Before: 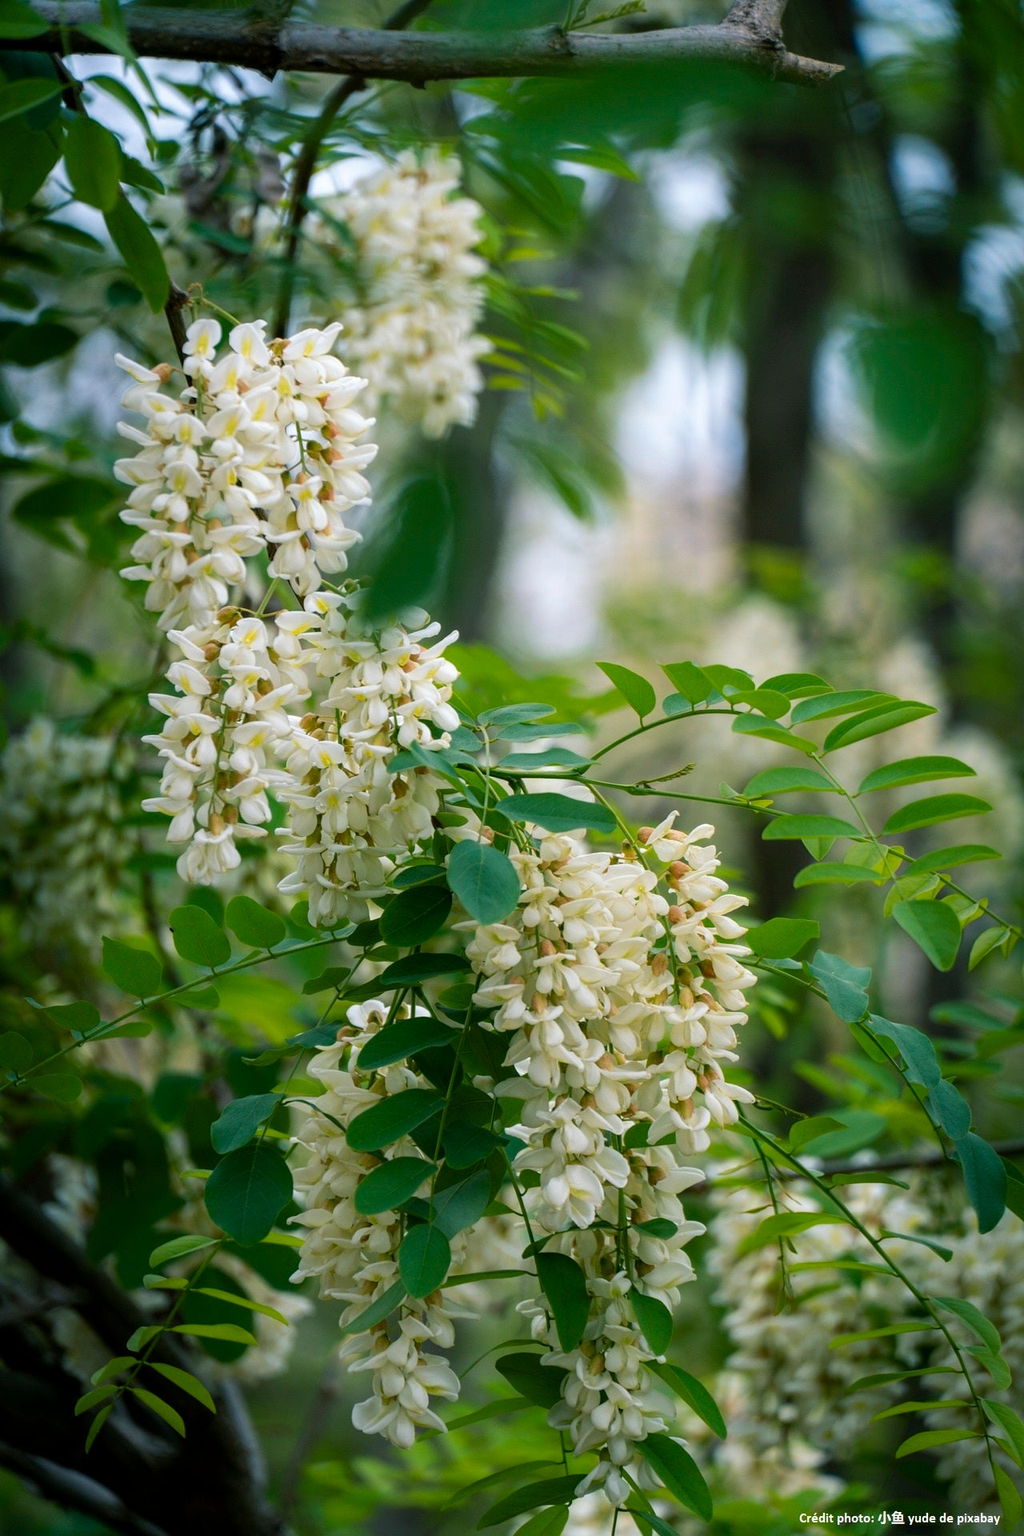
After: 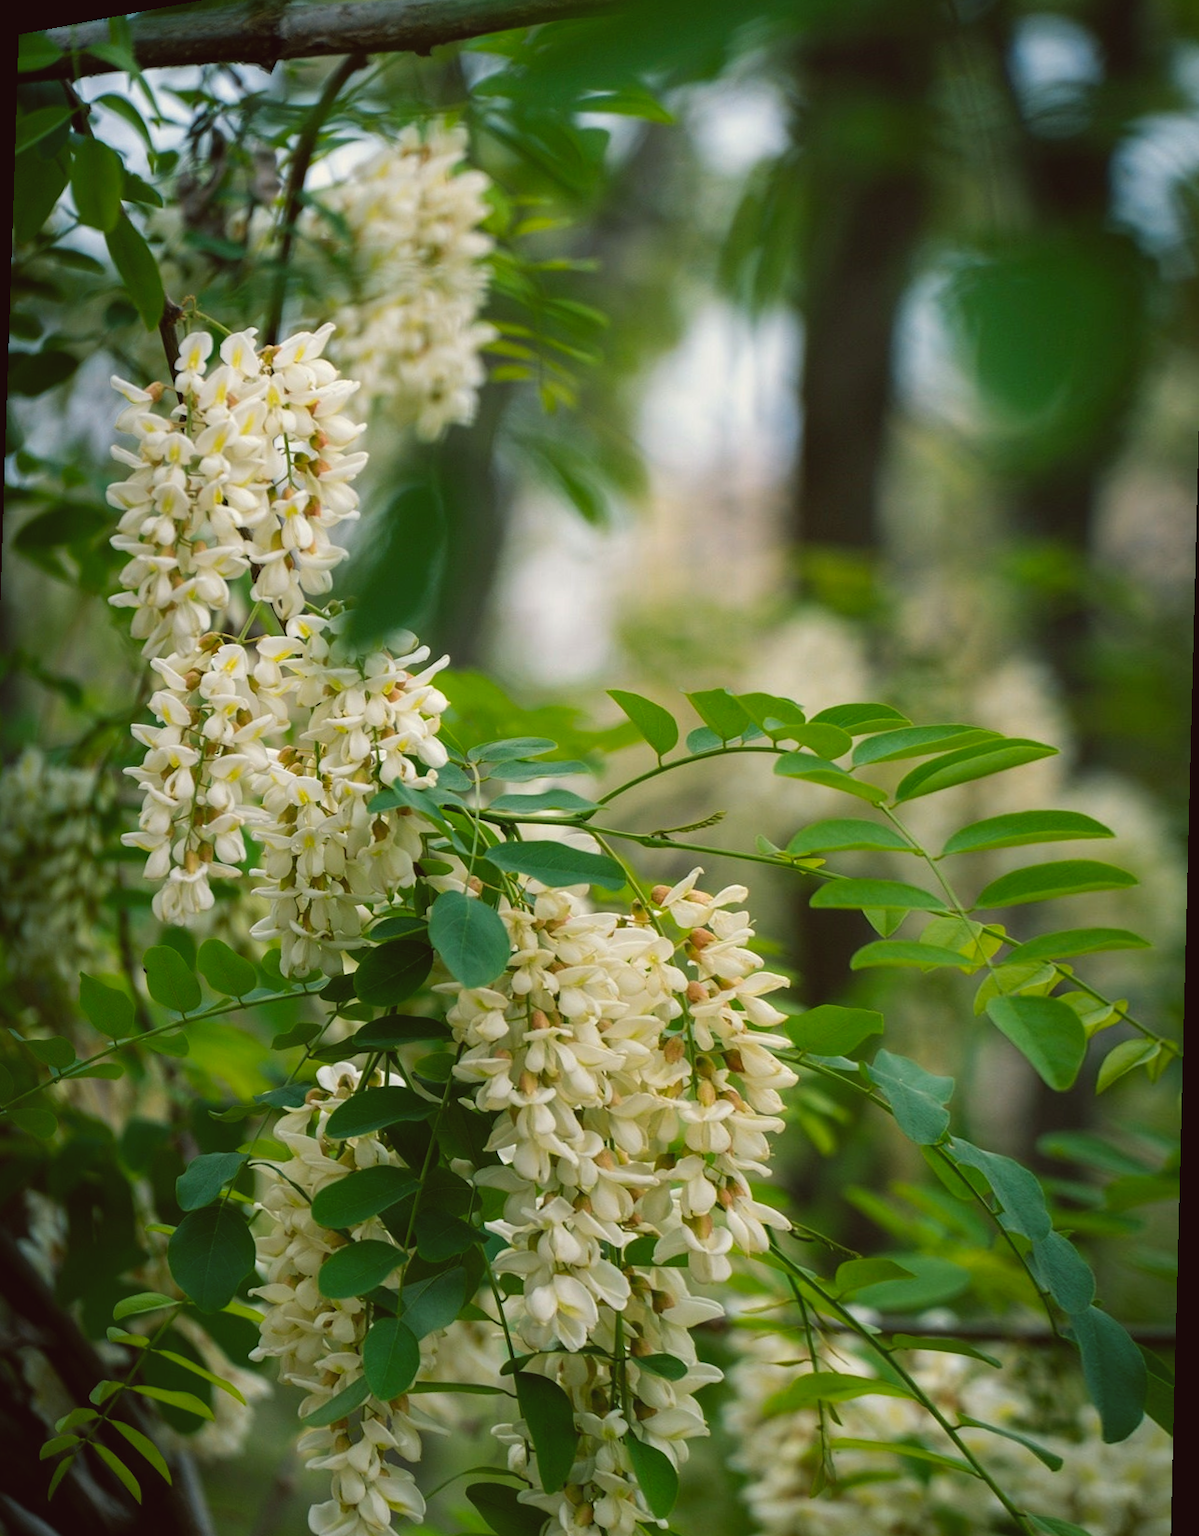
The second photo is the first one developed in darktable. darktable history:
color balance rgb: on, module defaults
rotate and perspective: rotation 1.69°, lens shift (vertical) -0.023, lens shift (horizontal) -0.291, crop left 0.025, crop right 0.988, crop top 0.092, crop bottom 0.842
color balance: lift [1.005, 1.002, 0.998, 0.998], gamma [1, 1.021, 1.02, 0.979], gain [0.923, 1.066, 1.056, 0.934]
